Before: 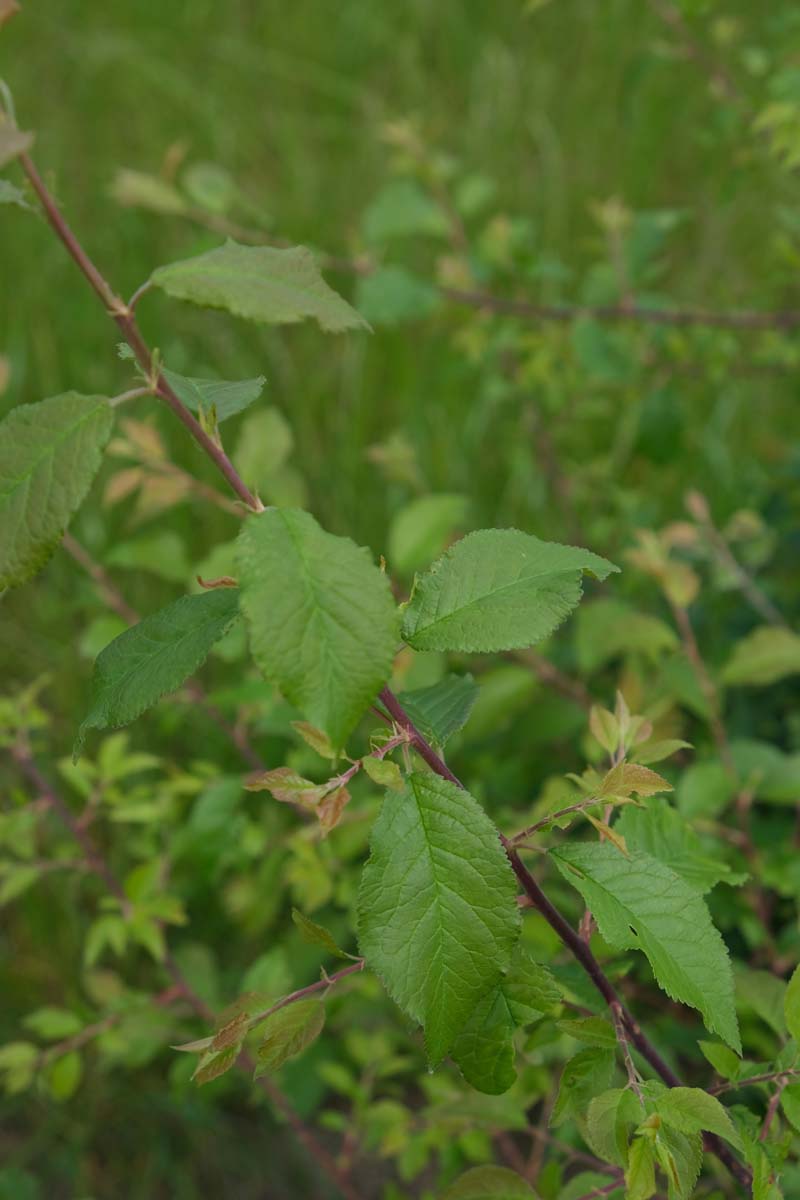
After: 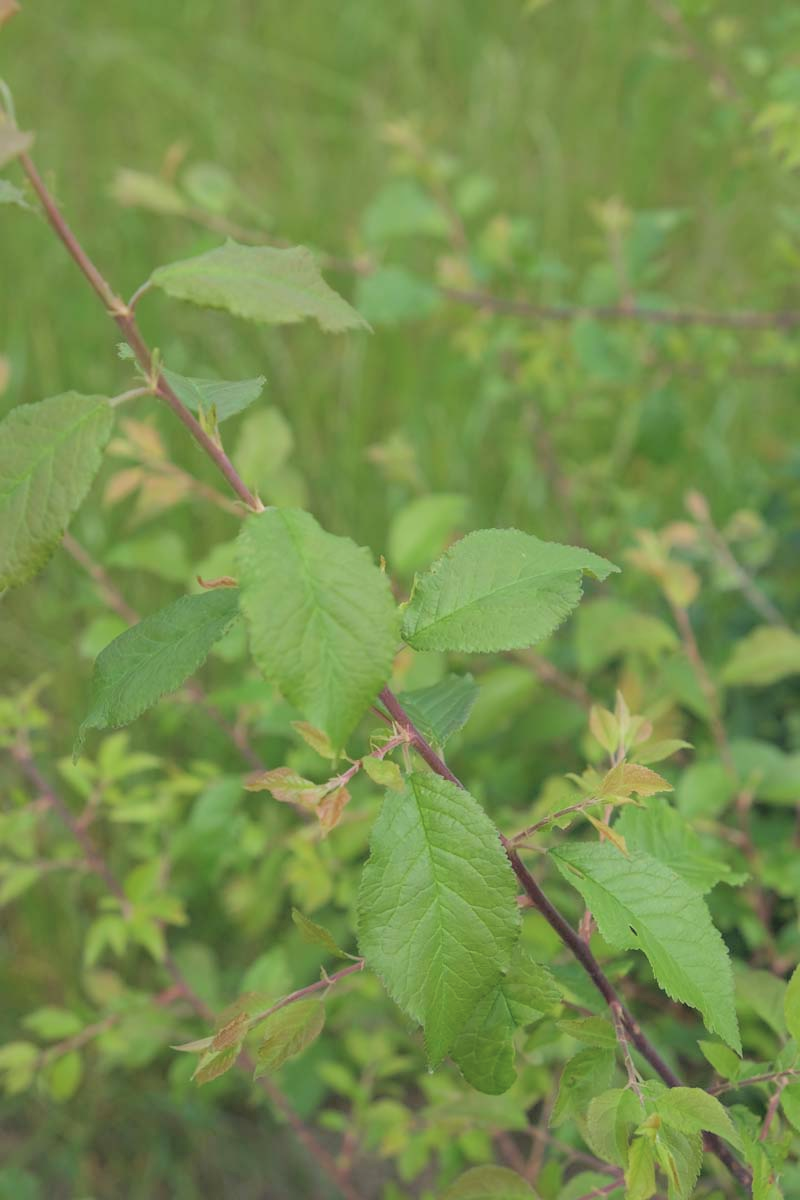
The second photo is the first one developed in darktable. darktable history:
contrast brightness saturation: brightness 0.276
